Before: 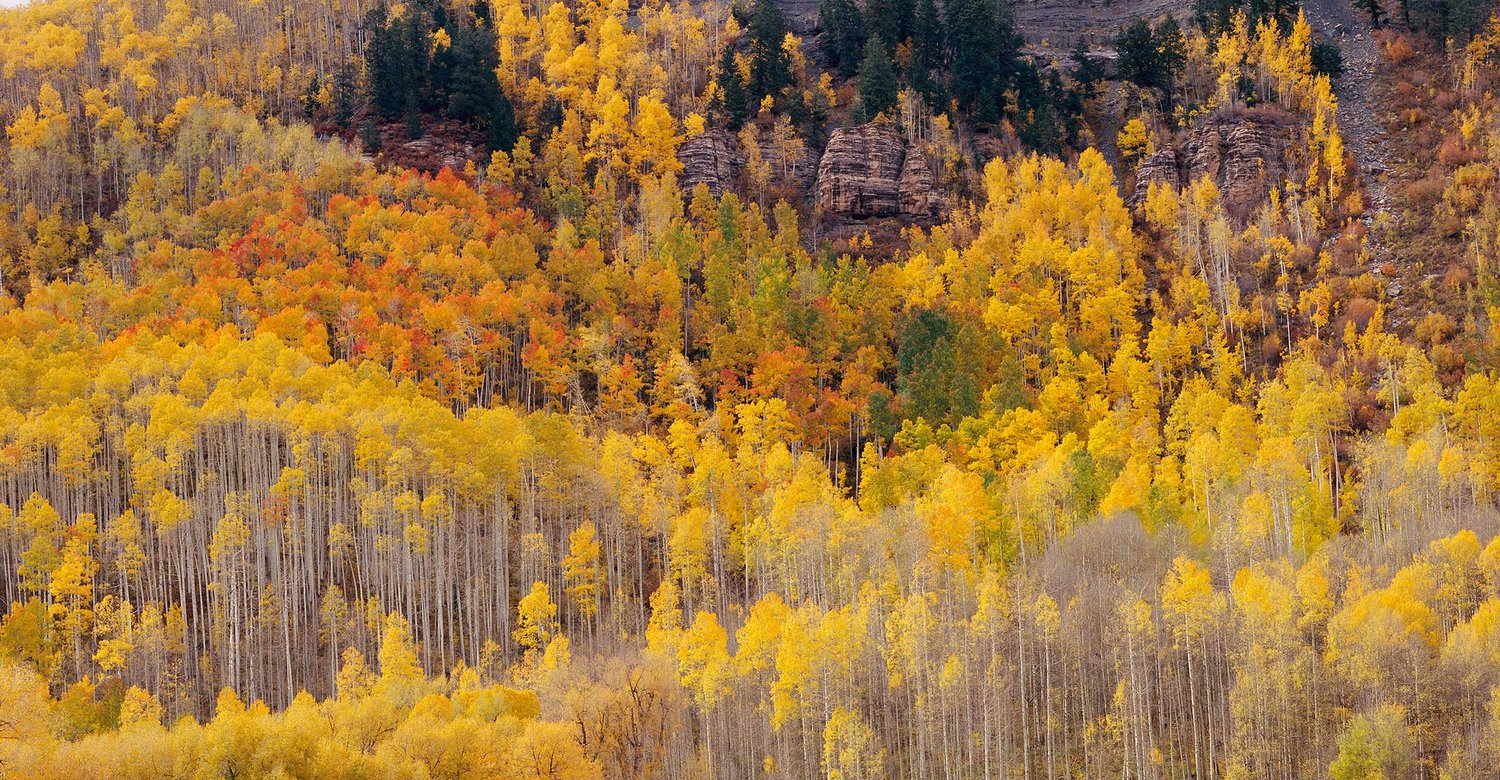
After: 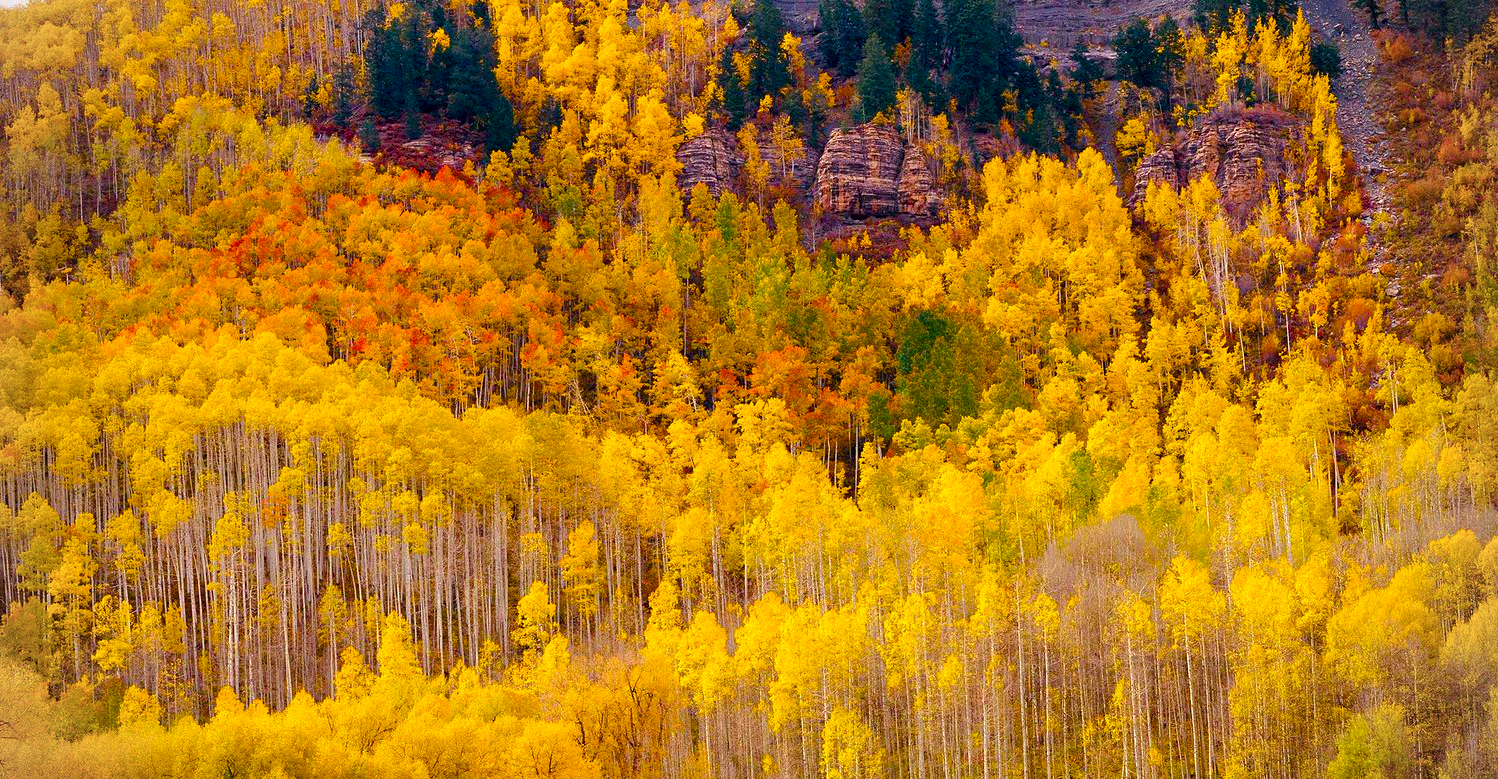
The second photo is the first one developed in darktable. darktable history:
crop: left 0.069%
color balance rgb: power › hue 328.31°, highlights gain › chroma 0.723%, highlights gain › hue 57.08°, linear chroma grading › global chroma 49.616%, perceptual saturation grading › global saturation 34.961%, perceptual saturation grading › highlights -29.891%, perceptual saturation grading › shadows 34.838%, perceptual brilliance grading › highlights 10.193%, perceptual brilliance grading › mid-tones 5.679%
vignetting: fall-off radius 60.85%
